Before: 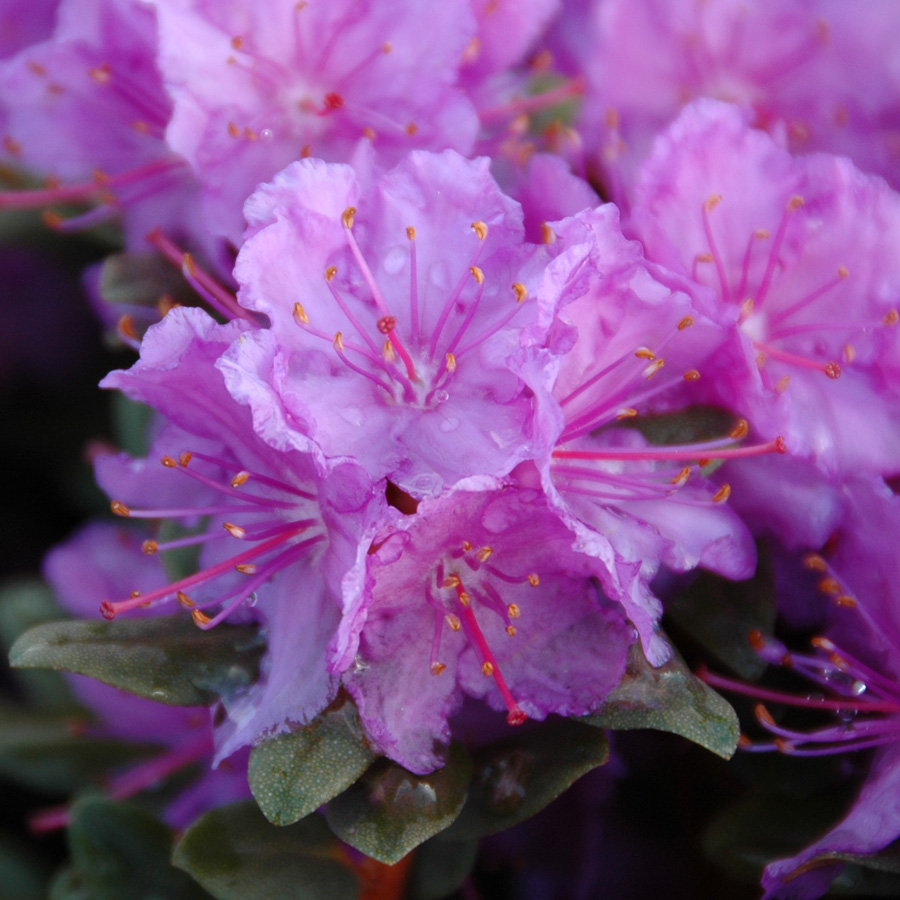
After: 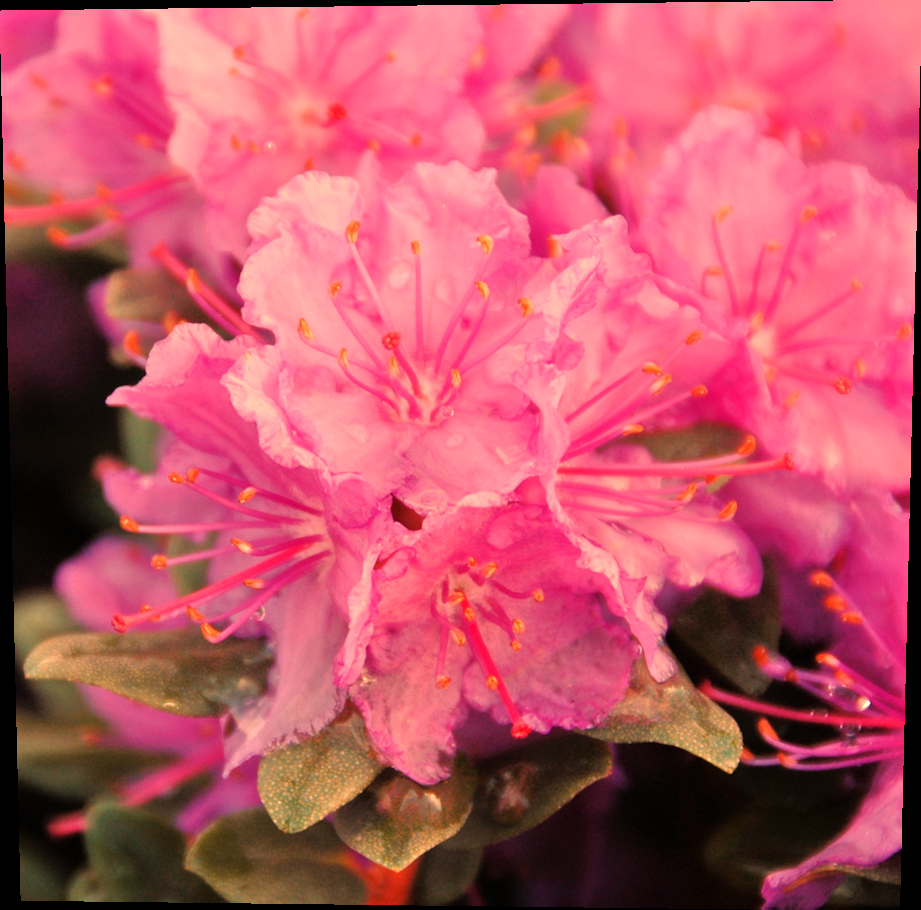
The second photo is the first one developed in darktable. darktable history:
white balance: red 1.467, blue 0.684
rotate and perspective: lens shift (vertical) 0.048, lens shift (horizontal) -0.024, automatic cropping off
tone equalizer: -7 EV 0.15 EV, -6 EV 0.6 EV, -5 EV 1.15 EV, -4 EV 1.33 EV, -3 EV 1.15 EV, -2 EV 0.6 EV, -1 EV 0.15 EV, mask exposure compensation -0.5 EV
